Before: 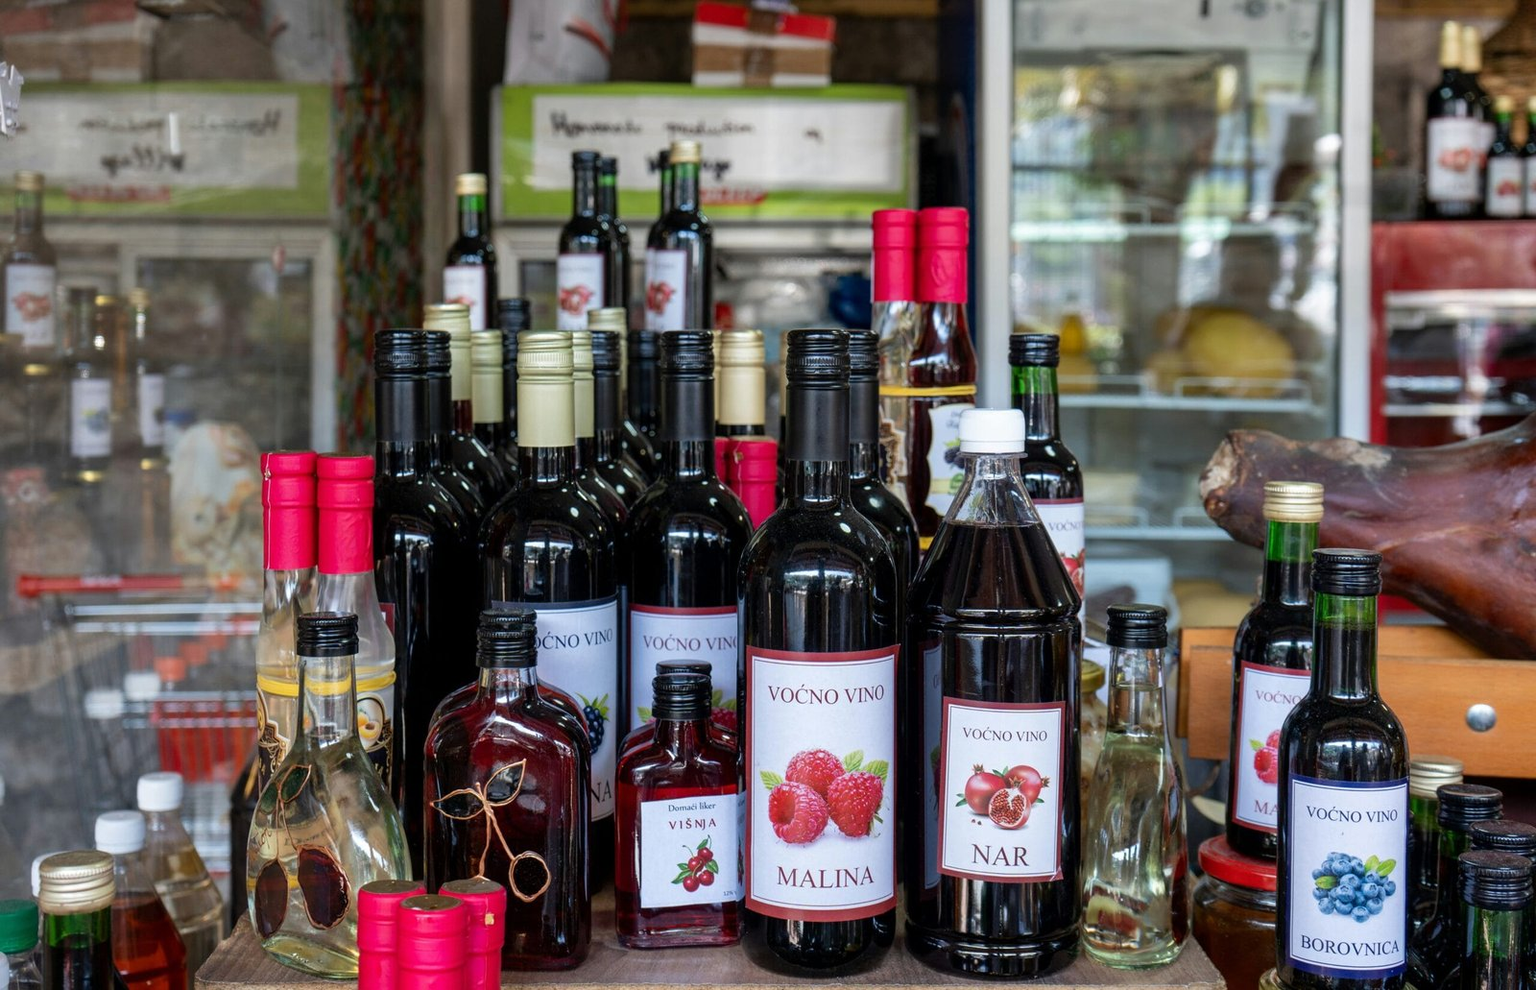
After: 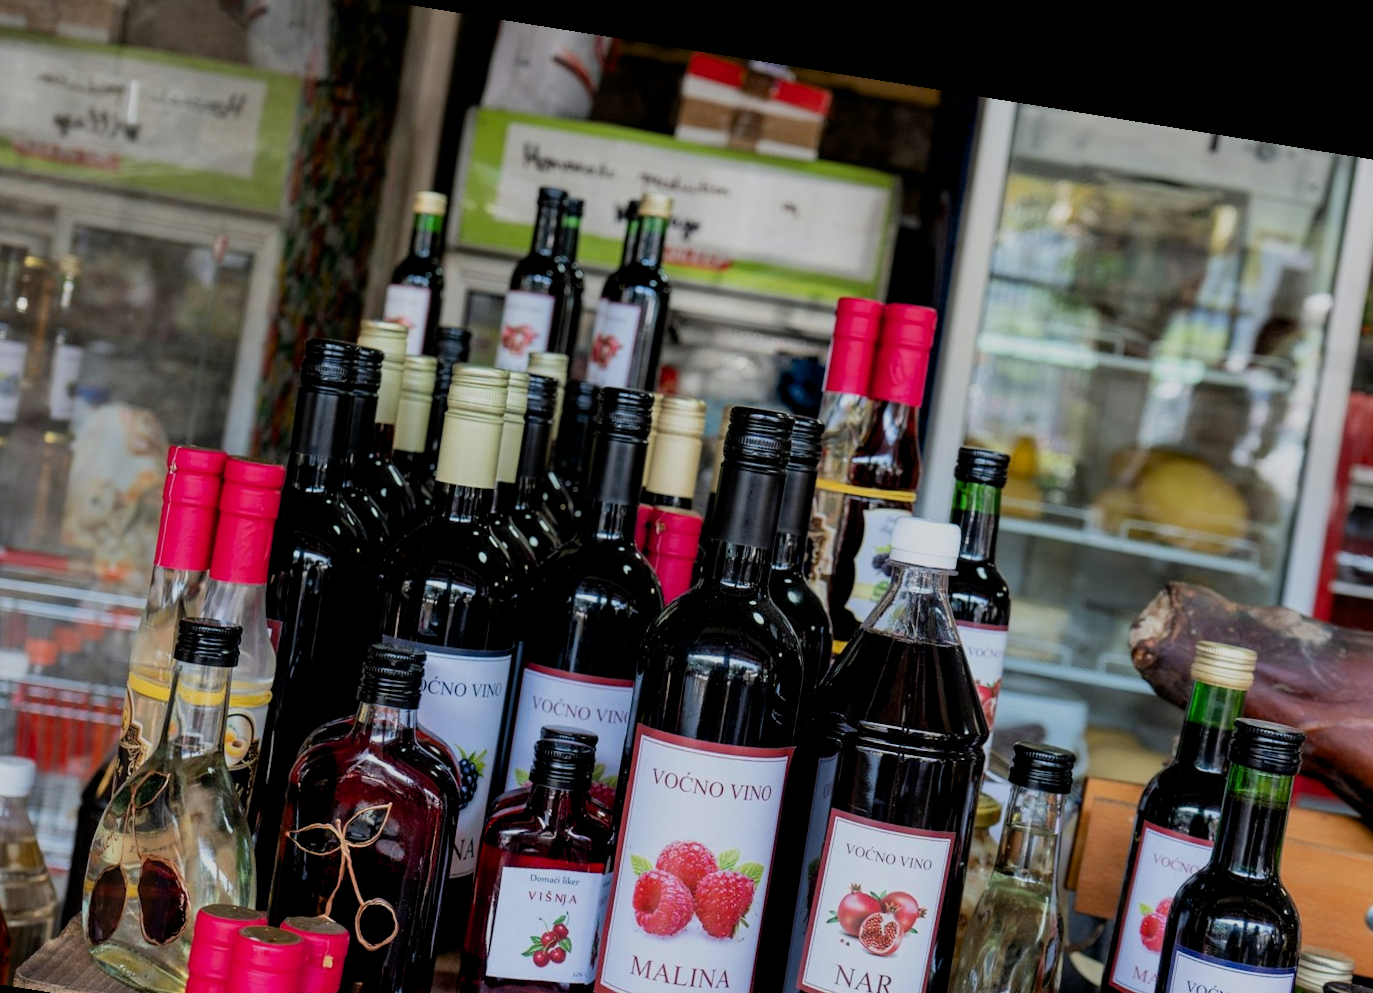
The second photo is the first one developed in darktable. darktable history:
crop and rotate: left 10.77%, top 5.1%, right 10.41%, bottom 16.76%
filmic rgb: black relative exposure -7.65 EV, white relative exposure 4.56 EV, hardness 3.61, color science v6 (2022)
exposure: black level correction 0.005, exposure 0.001 EV, compensate highlight preservation false
rotate and perspective: rotation 9.12°, automatic cropping off
